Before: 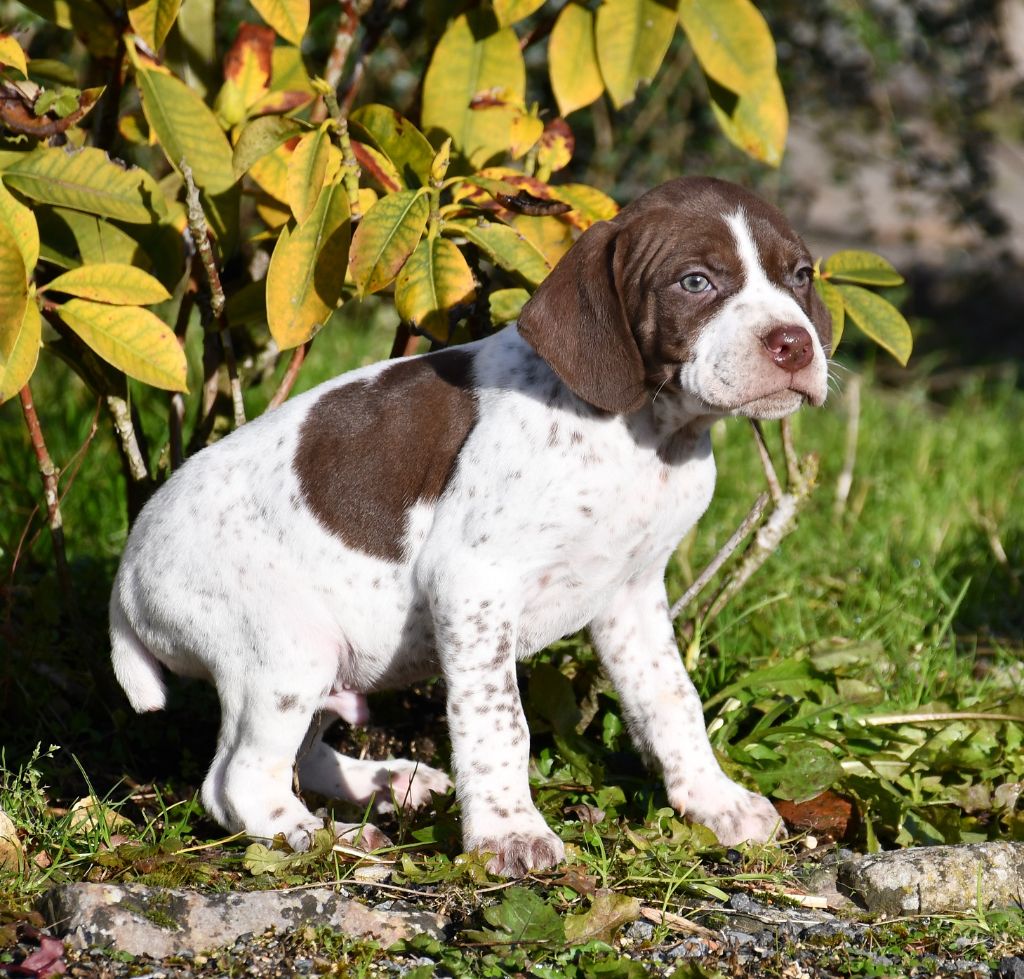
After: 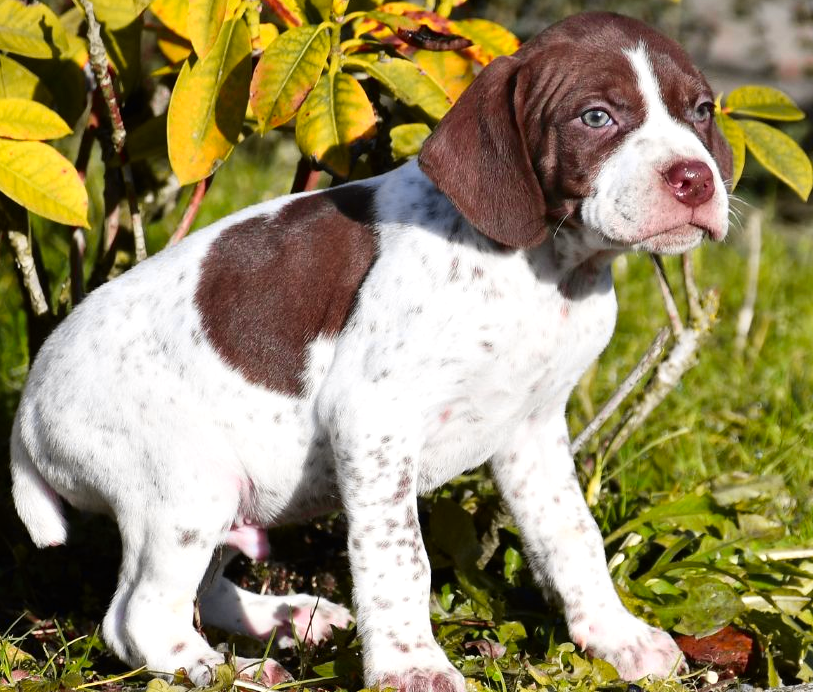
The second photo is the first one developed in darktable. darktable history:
crop: left 9.712%, top 16.928%, right 10.845%, bottom 12.332%
exposure: black level correction 0, exposure 0.3 EV, compensate highlight preservation false
tone curve: curves: ch0 [(0, 0) (0.087, 0.054) (0.281, 0.245) (0.532, 0.514) (0.835, 0.818) (0.994, 0.955)]; ch1 [(0, 0) (0.27, 0.195) (0.406, 0.435) (0.452, 0.474) (0.495, 0.5) (0.514, 0.508) (0.537, 0.556) (0.654, 0.689) (1, 1)]; ch2 [(0, 0) (0.269, 0.299) (0.459, 0.441) (0.498, 0.499) (0.523, 0.52) (0.551, 0.549) (0.633, 0.625) (0.659, 0.681) (0.718, 0.764) (1, 1)], color space Lab, independent channels, preserve colors none
